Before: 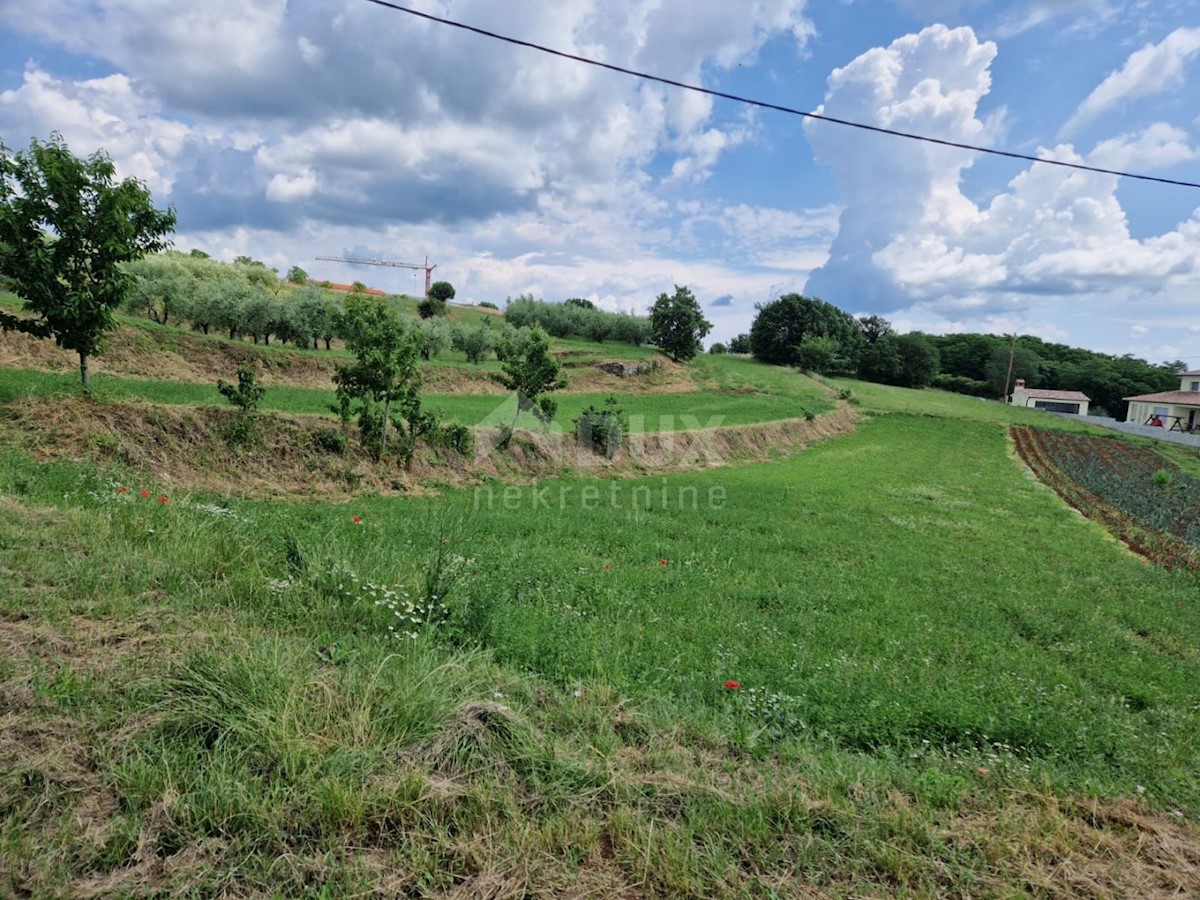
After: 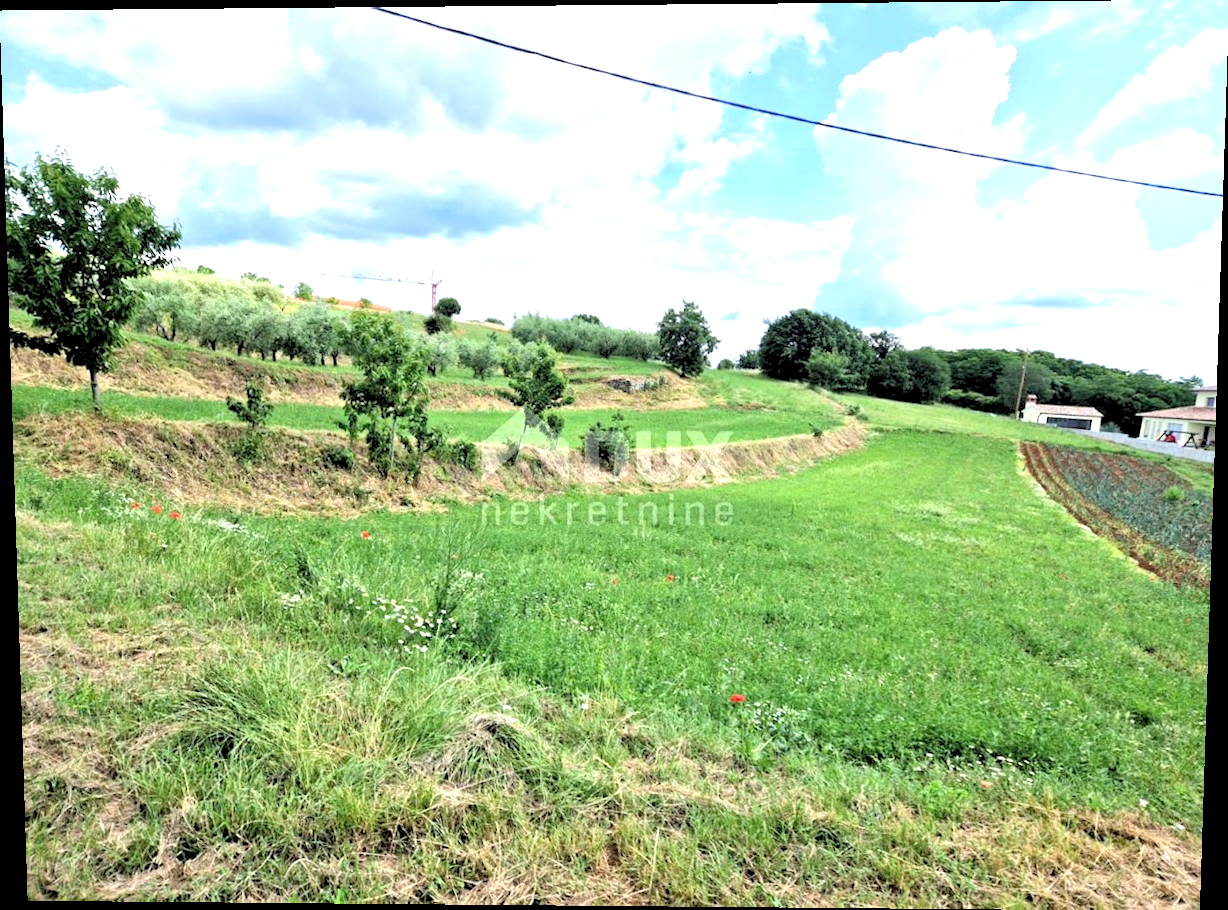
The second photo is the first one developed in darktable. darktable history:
exposure: black level correction 0.001, exposure 1.3 EV, compensate highlight preservation false
rotate and perspective: lens shift (vertical) 0.048, lens shift (horizontal) -0.024, automatic cropping off
rgb levels: levels [[0.013, 0.434, 0.89], [0, 0.5, 1], [0, 0.5, 1]]
